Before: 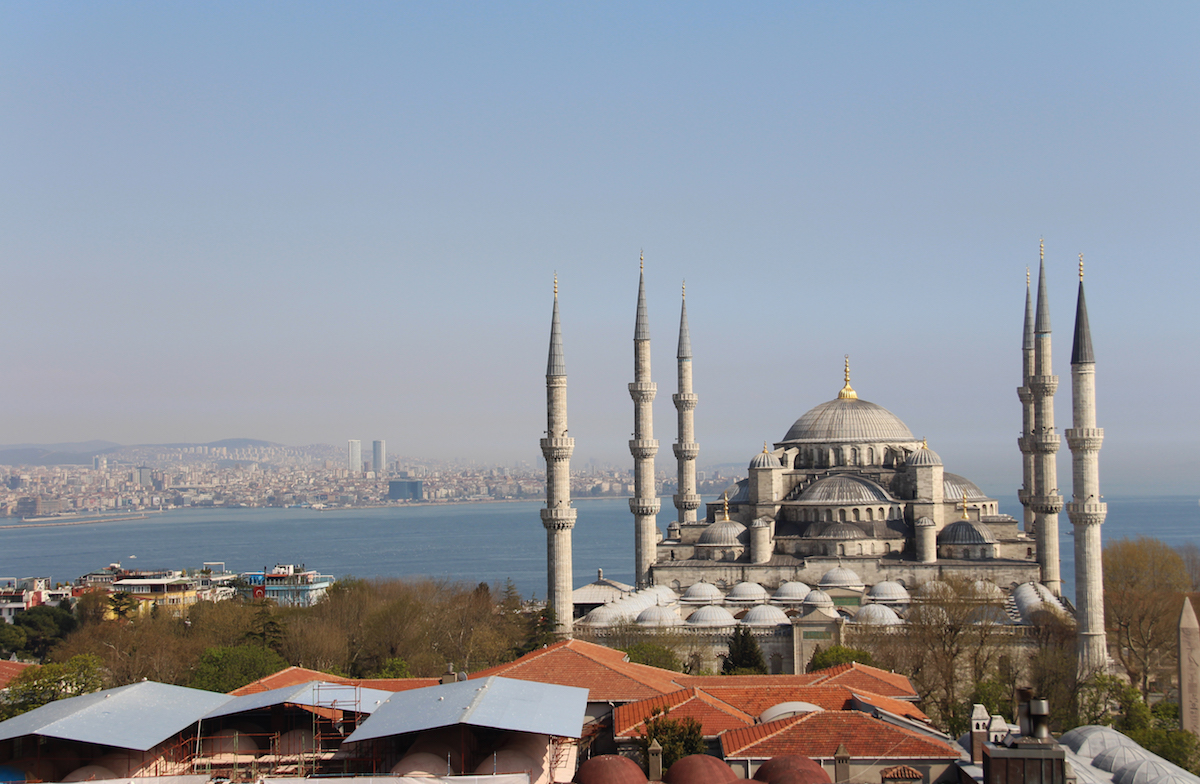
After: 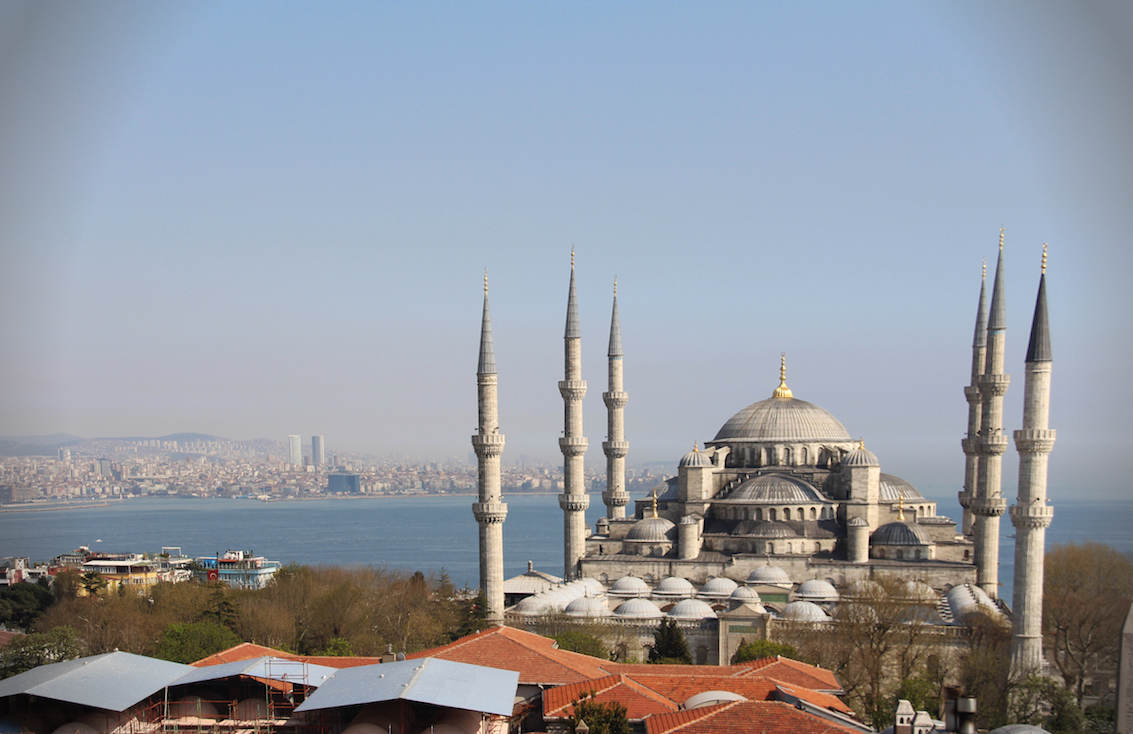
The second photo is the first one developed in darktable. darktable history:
exposure: exposure 0.131 EV, compensate highlight preservation false
vignetting: fall-off start 88.03%, fall-off radius 24.9%
rotate and perspective: rotation 0.062°, lens shift (vertical) 0.115, lens shift (horizontal) -0.133, crop left 0.047, crop right 0.94, crop top 0.061, crop bottom 0.94
